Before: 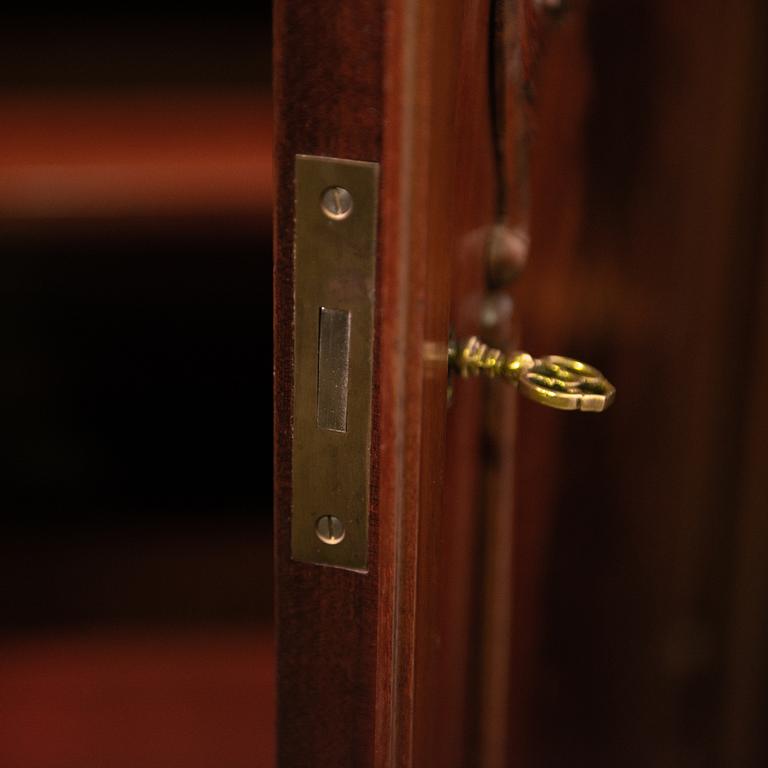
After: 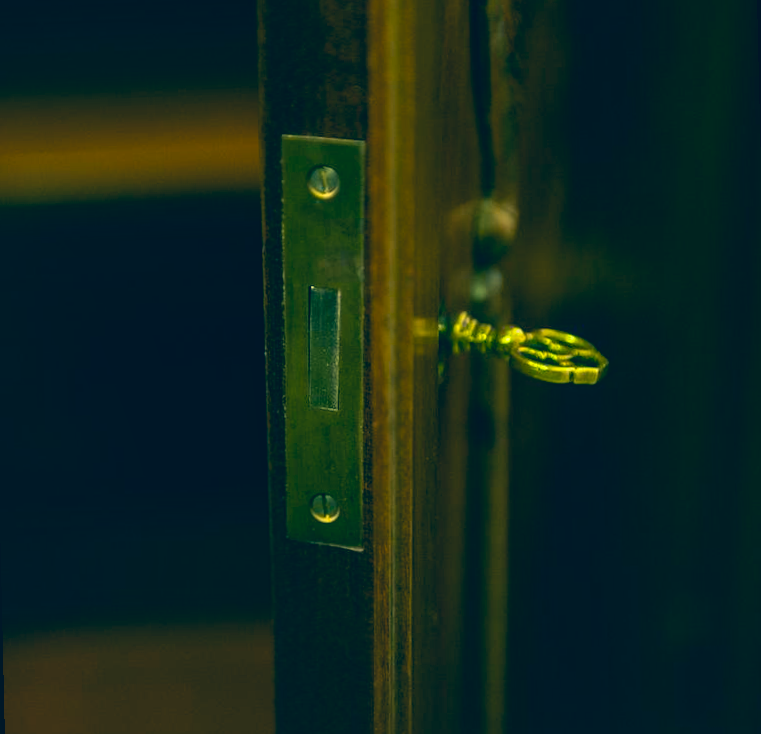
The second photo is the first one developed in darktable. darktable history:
color correction: highlights a* -15.58, highlights b* 40, shadows a* -40, shadows b* -26.18
rotate and perspective: rotation -1.32°, lens shift (horizontal) -0.031, crop left 0.015, crop right 0.985, crop top 0.047, crop bottom 0.982
local contrast: on, module defaults
color balance rgb: linear chroma grading › global chroma 15%, perceptual saturation grading › global saturation 30%
